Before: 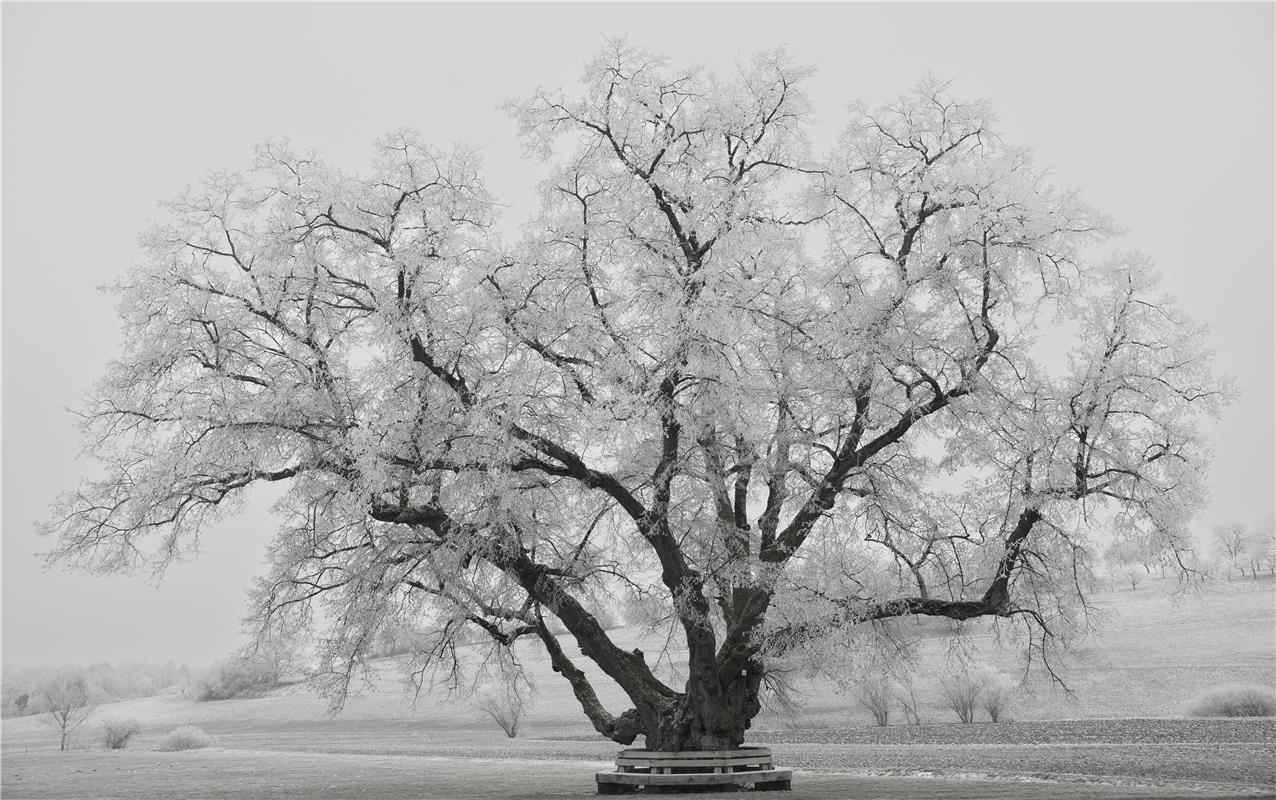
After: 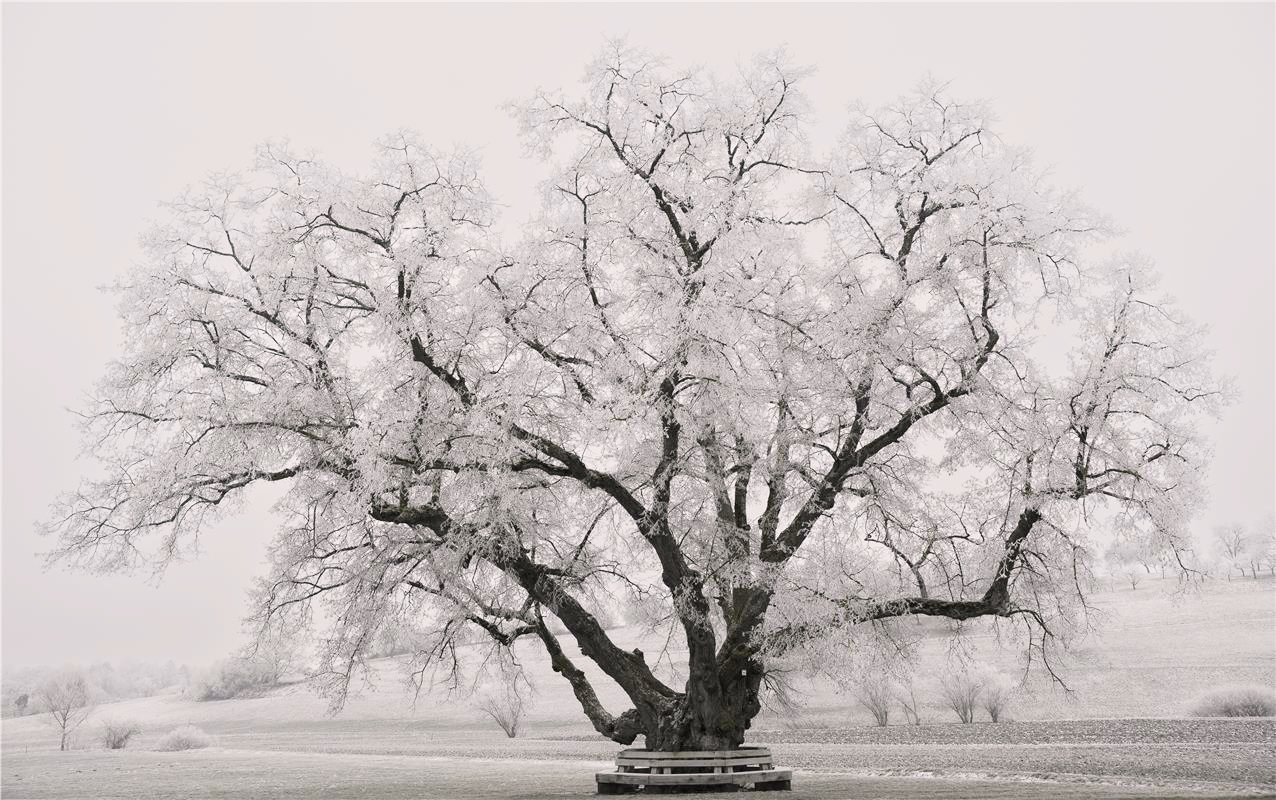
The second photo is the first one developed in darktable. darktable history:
color balance rgb: shadows lift › hue 87.95°, power › luminance 1.336%, highlights gain › chroma 0.998%, highlights gain › hue 28.72°, linear chroma grading › global chroma 8.885%, perceptual saturation grading › global saturation 19.899%, global vibrance 20%
tone curve: curves: ch0 [(0, 0) (0.004, 0.001) (0.133, 0.112) (0.325, 0.362) (0.832, 0.893) (1, 1)], preserve colors none
